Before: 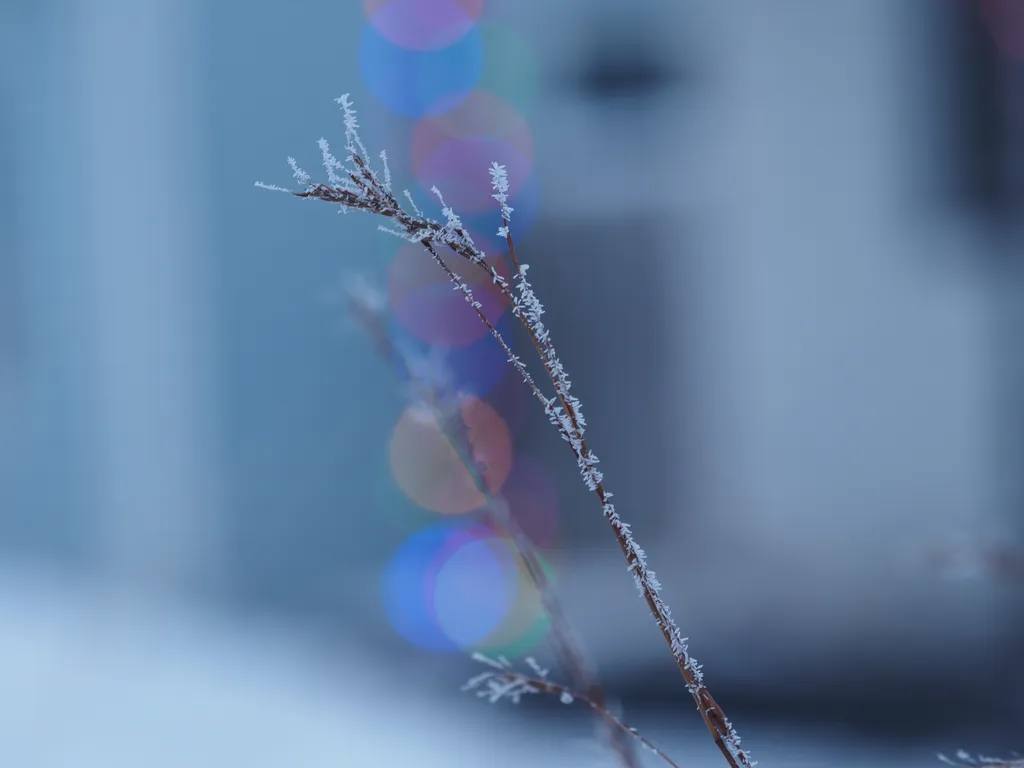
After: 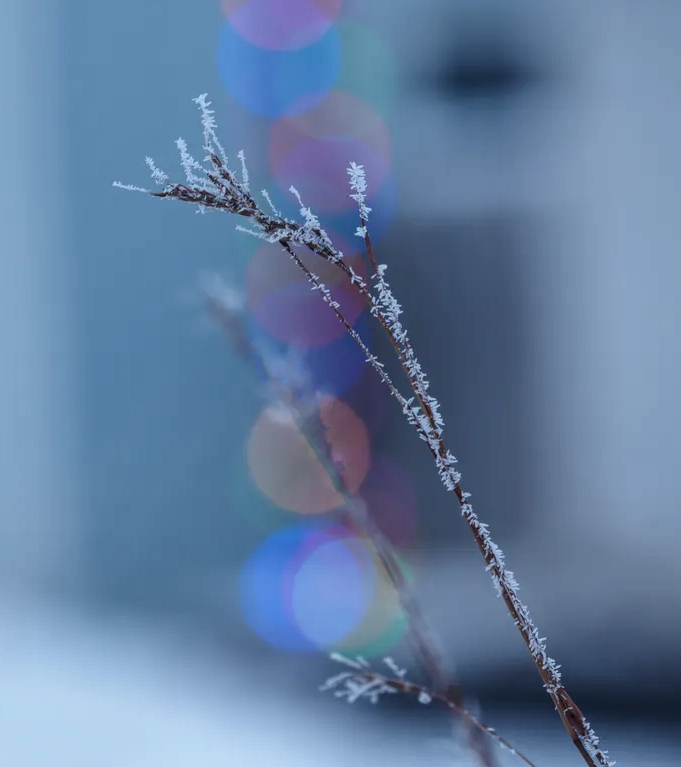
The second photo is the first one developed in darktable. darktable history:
crop and rotate: left 13.893%, right 19.513%
local contrast: detail 130%
contrast equalizer: octaves 7, y [[0.5 ×6], [0.5 ×6], [0.5, 0.5, 0.501, 0.545, 0.707, 0.863], [0 ×6], [0 ×6]]
